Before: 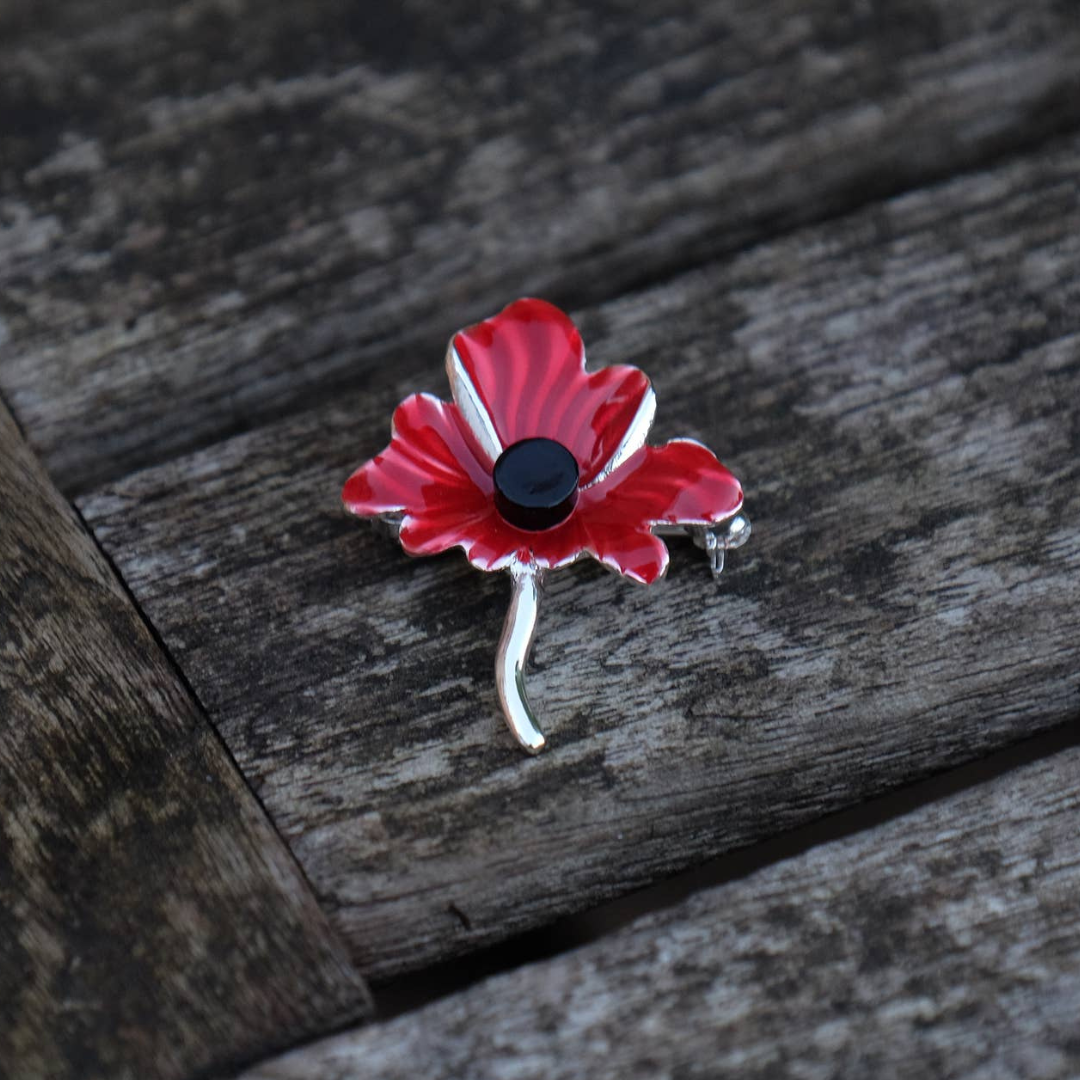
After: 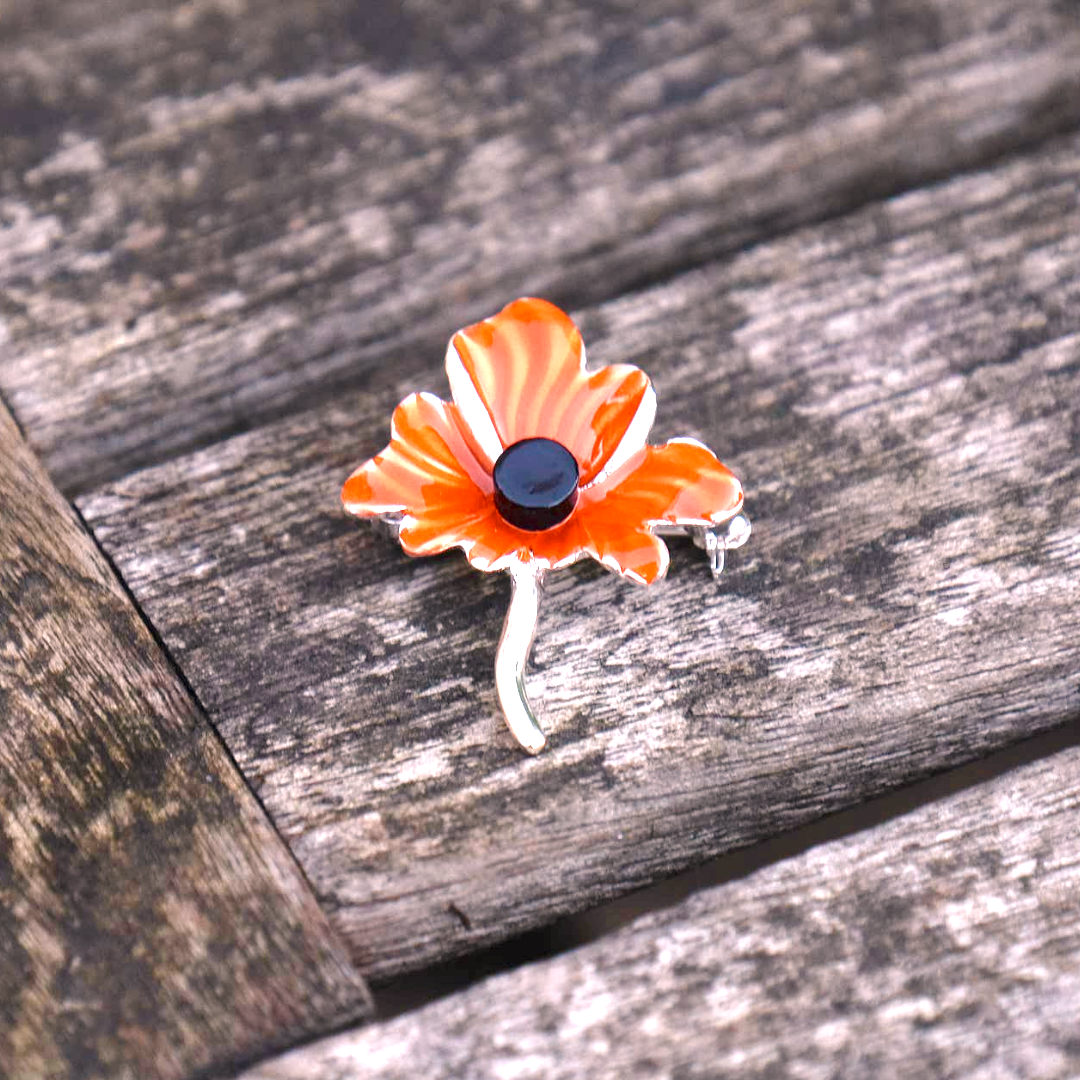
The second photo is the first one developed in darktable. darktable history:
exposure: black level correction 0, exposure 1.625 EV, compensate exposure bias true, compensate highlight preservation false
color balance rgb: perceptual saturation grading › global saturation 20%, perceptual saturation grading › highlights -50%, perceptual saturation grading › shadows 30%, perceptual brilliance grading › global brilliance 10%, perceptual brilliance grading › shadows 15%
color zones: curves: ch0 [(0.018, 0.548) (0.197, 0.654) (0.425, 0.447) (0.605, 0.658) (0.732, 0.579)]; ch1 [(0.105, 0.531) (0.224, 0.531) (0.386, 0.39) (0.618, 0.456) (0.732, 0.456) (0.956, 0.421)]; ch2 [(0.039, 0.583) (0.215, 0.465) (0.399, 0.544) (0.465, 0.548) (0.614, 0.447) (0.724, 0.43) (0.882, 0.623) (0.956, 0.632)]
color correction: highlights a* 12.23, highlights b* 5.41
